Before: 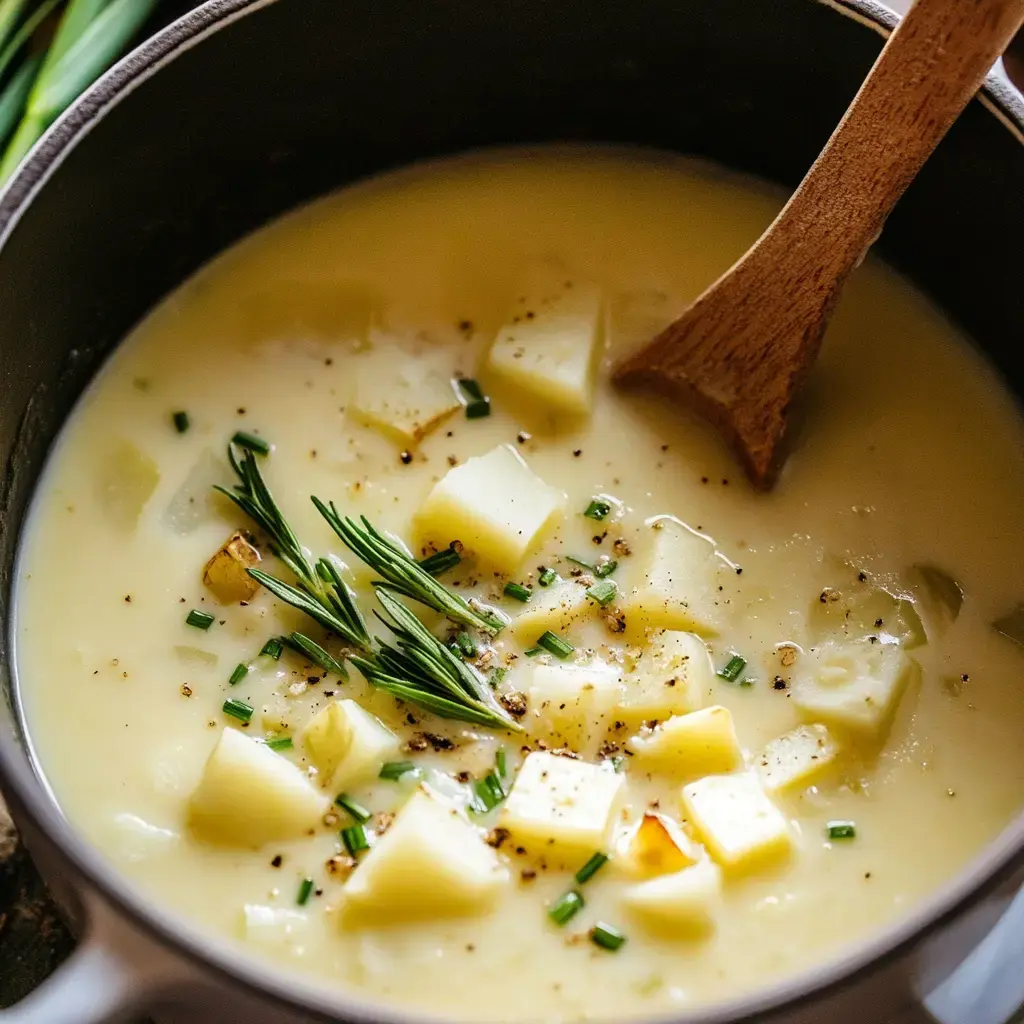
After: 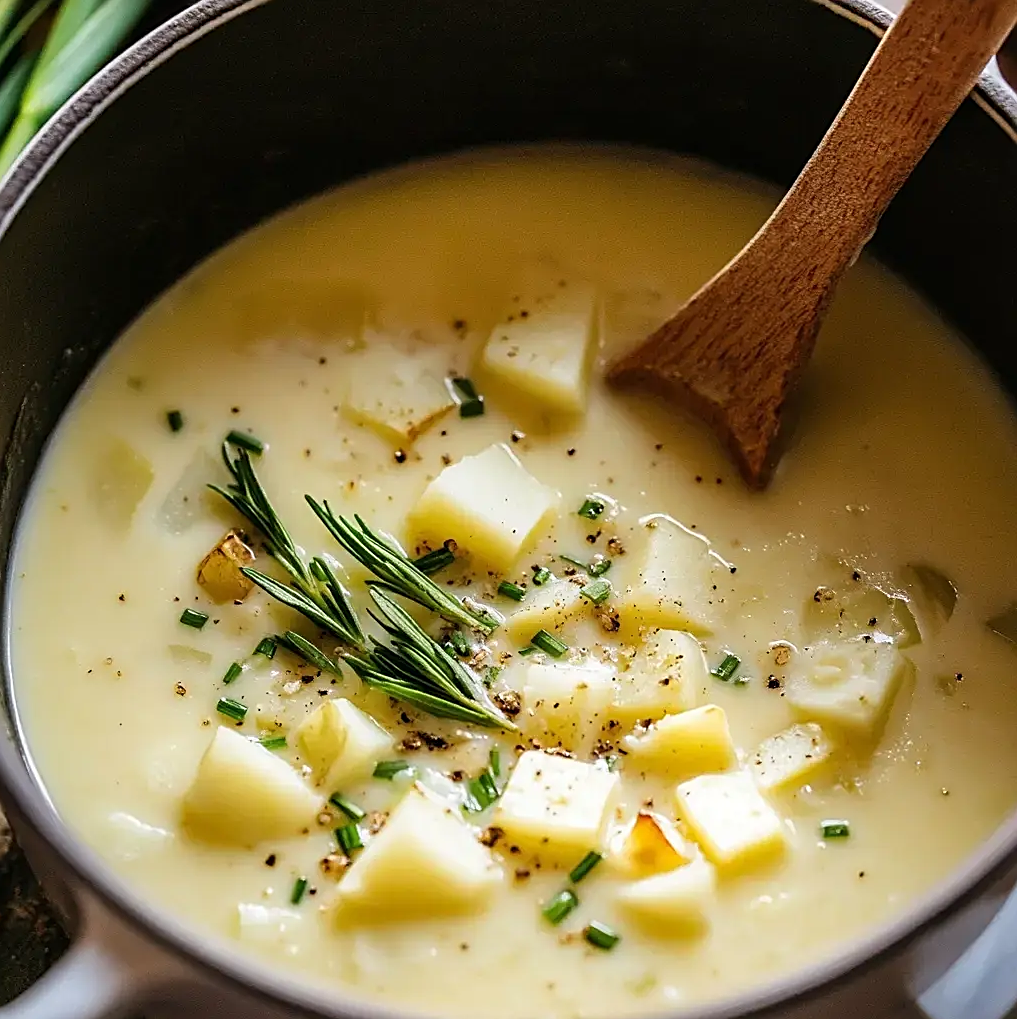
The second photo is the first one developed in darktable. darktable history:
sharpen: amount 0.6
crop and rotate: left 0.614%, top 0.179%, bottom 0.309%
